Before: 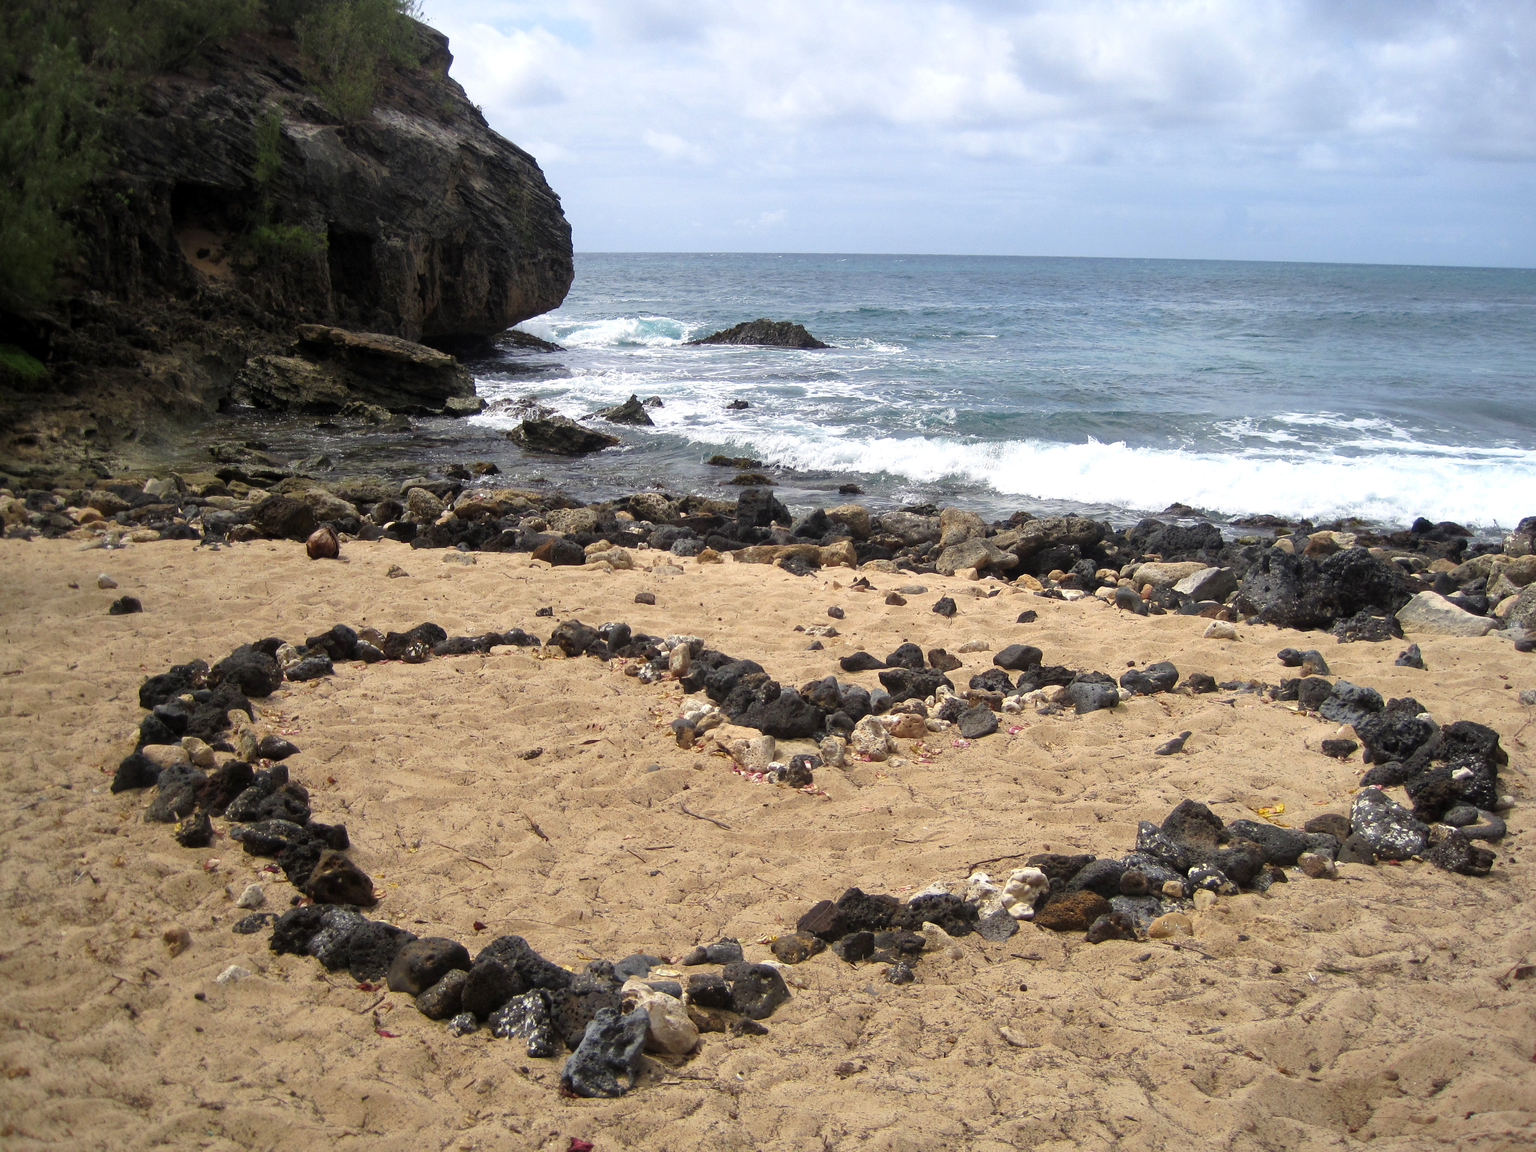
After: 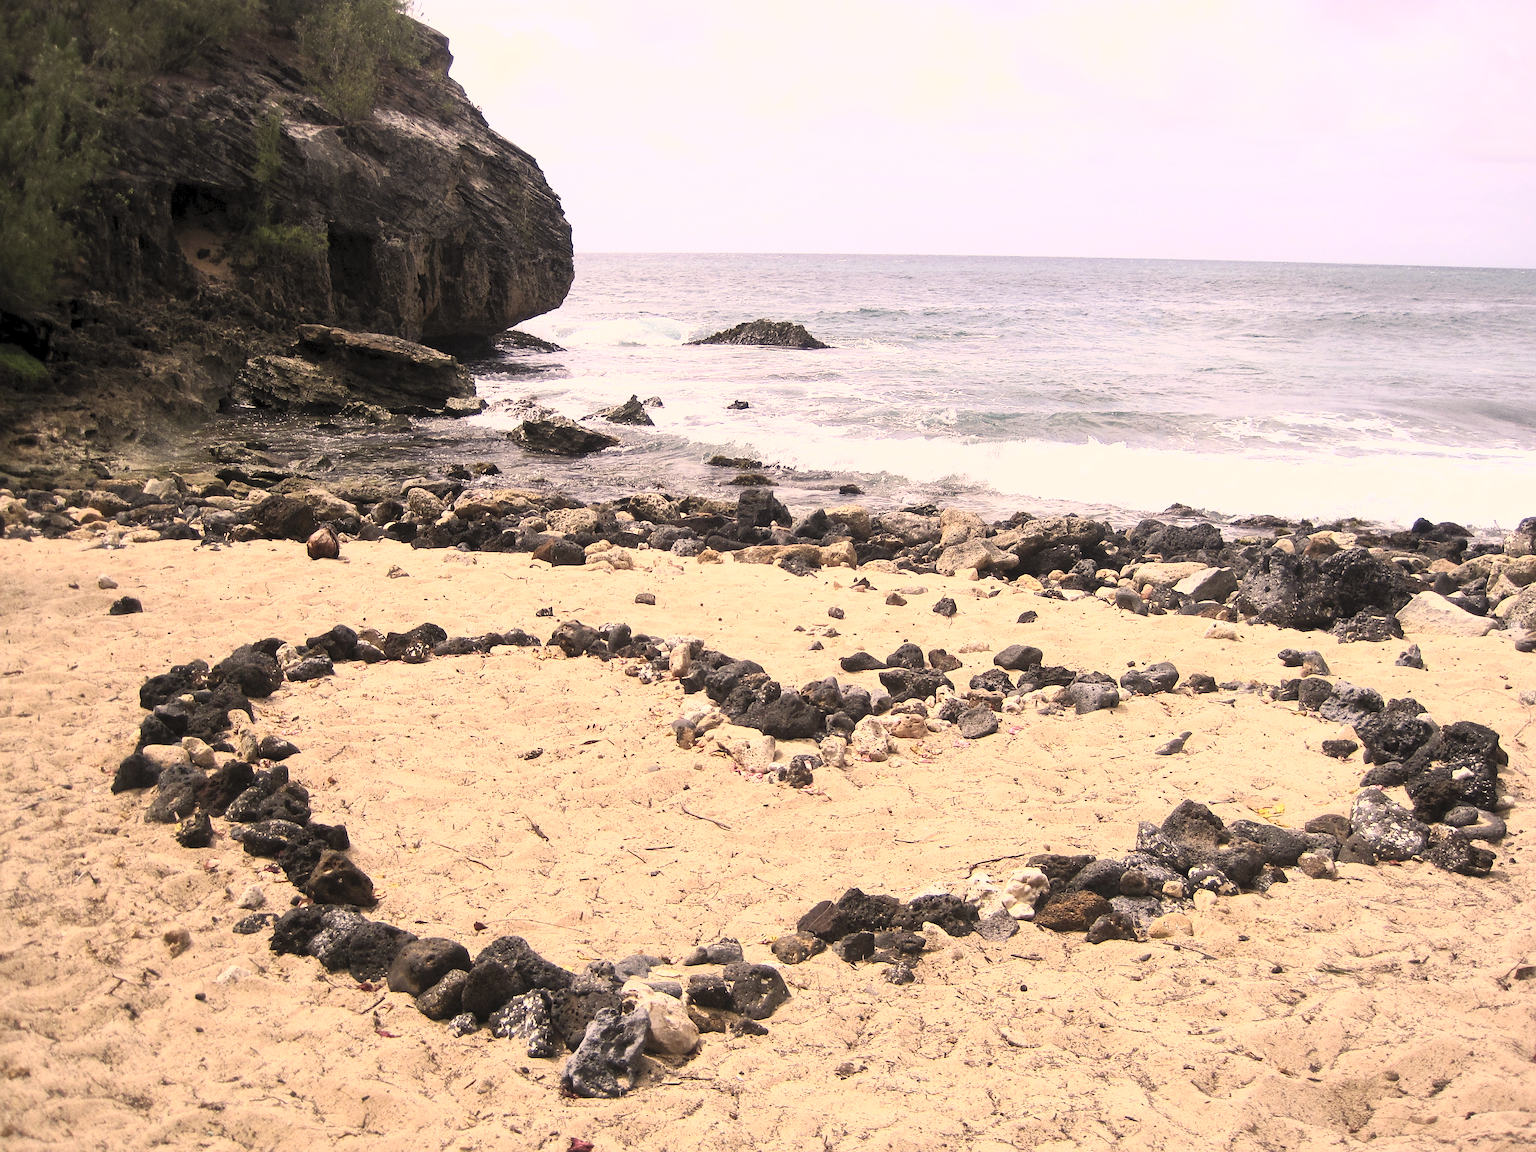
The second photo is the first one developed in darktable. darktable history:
sharpen: on, module defaults
contrast brightness saturation: contrast 0.44, brightness 0.559, saturation -0.191
color correction: highlights a* 12.09, highlights b* 11.97
